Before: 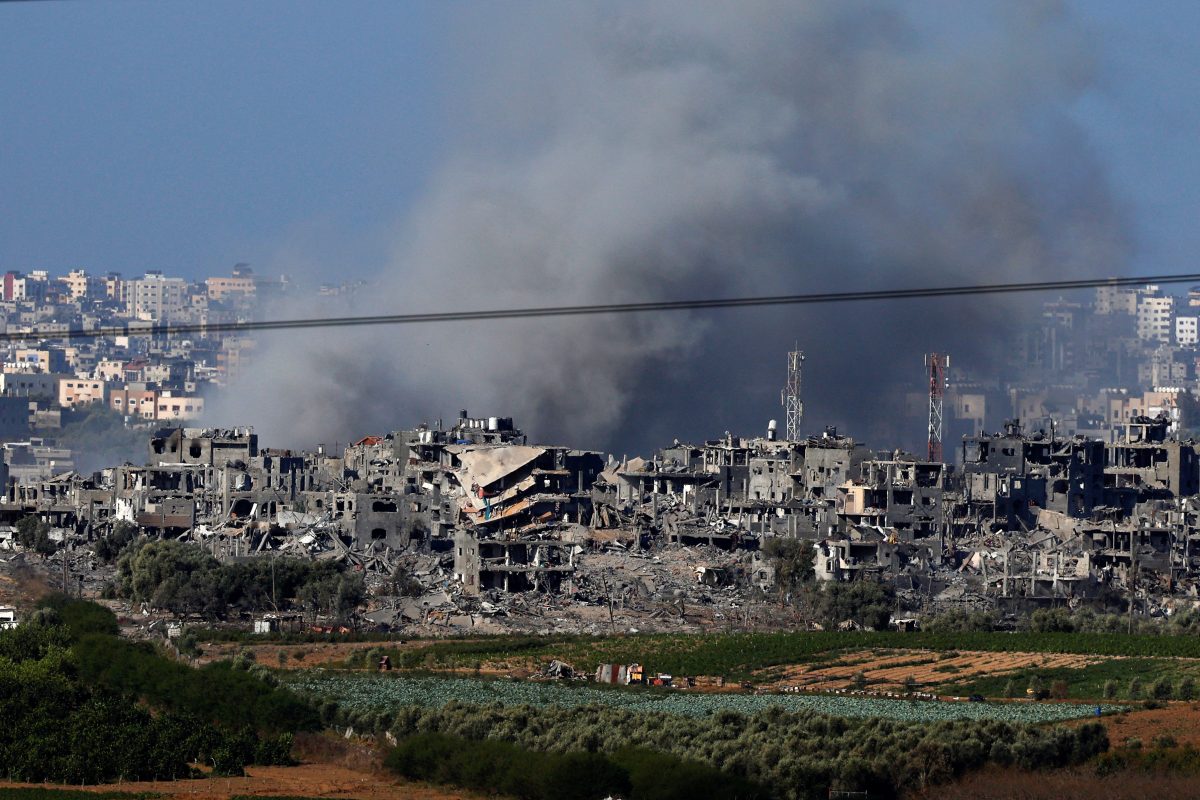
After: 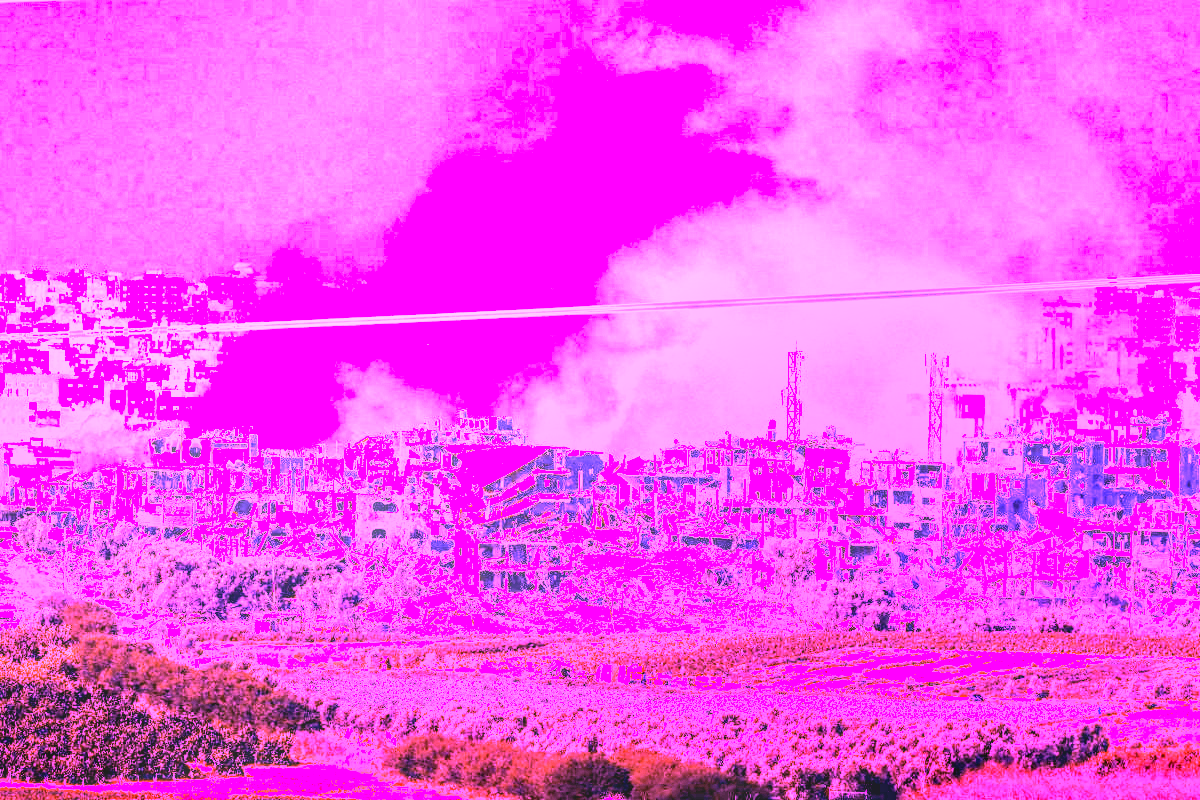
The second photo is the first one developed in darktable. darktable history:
local contrast: detail 130%
white balance: red 8, blue 8
